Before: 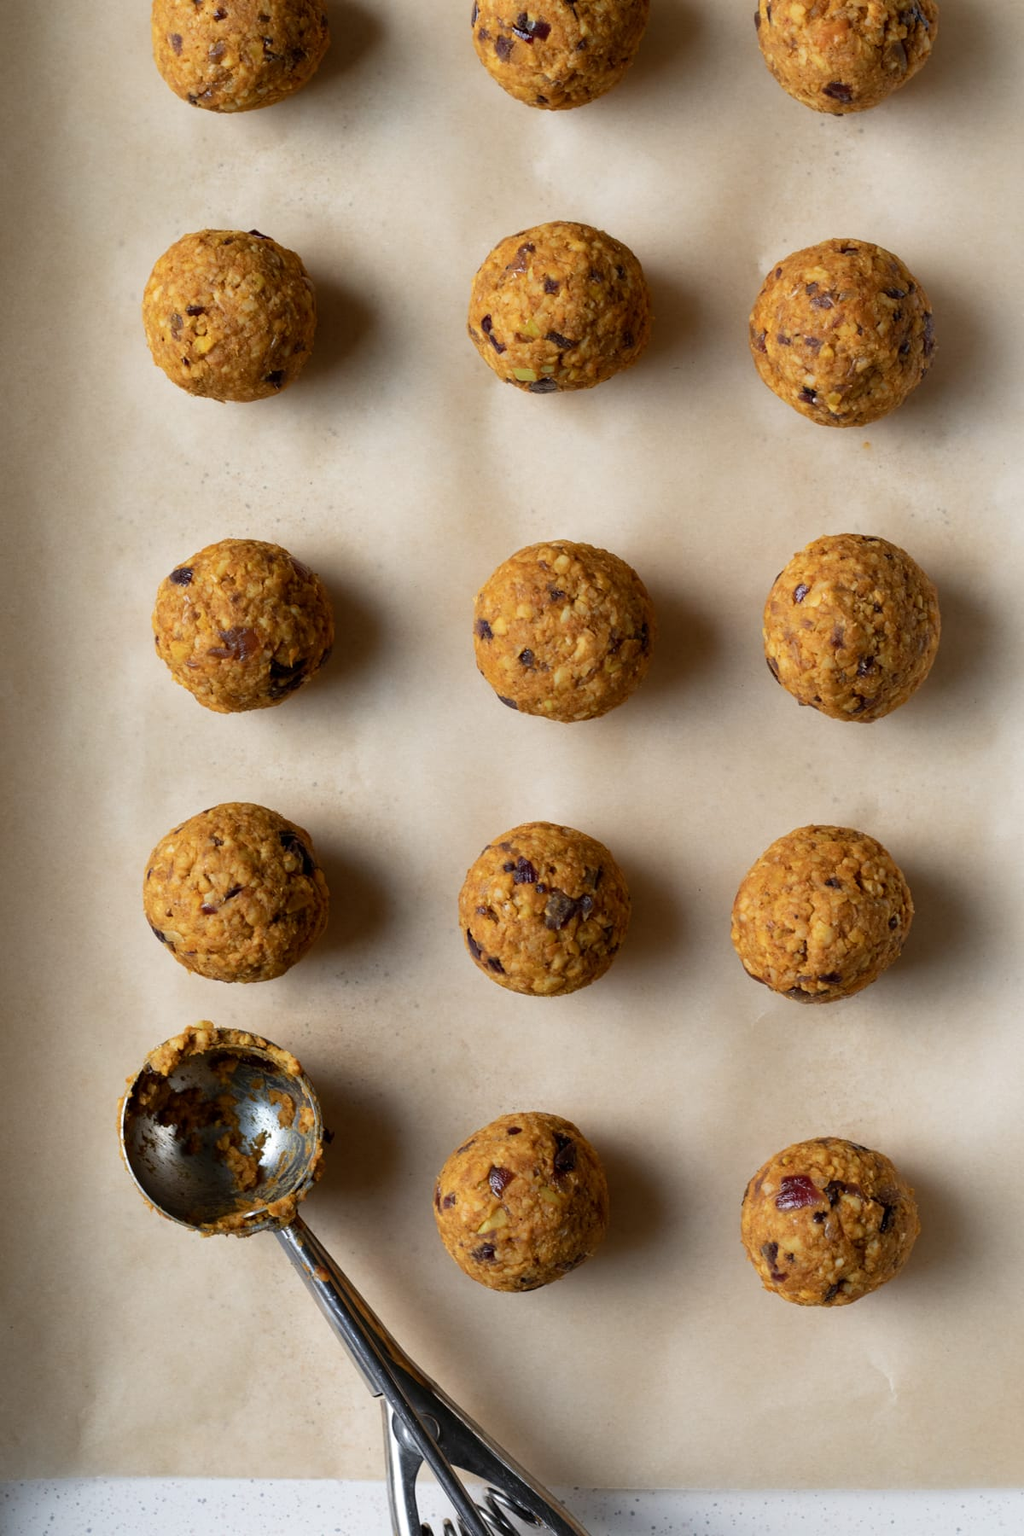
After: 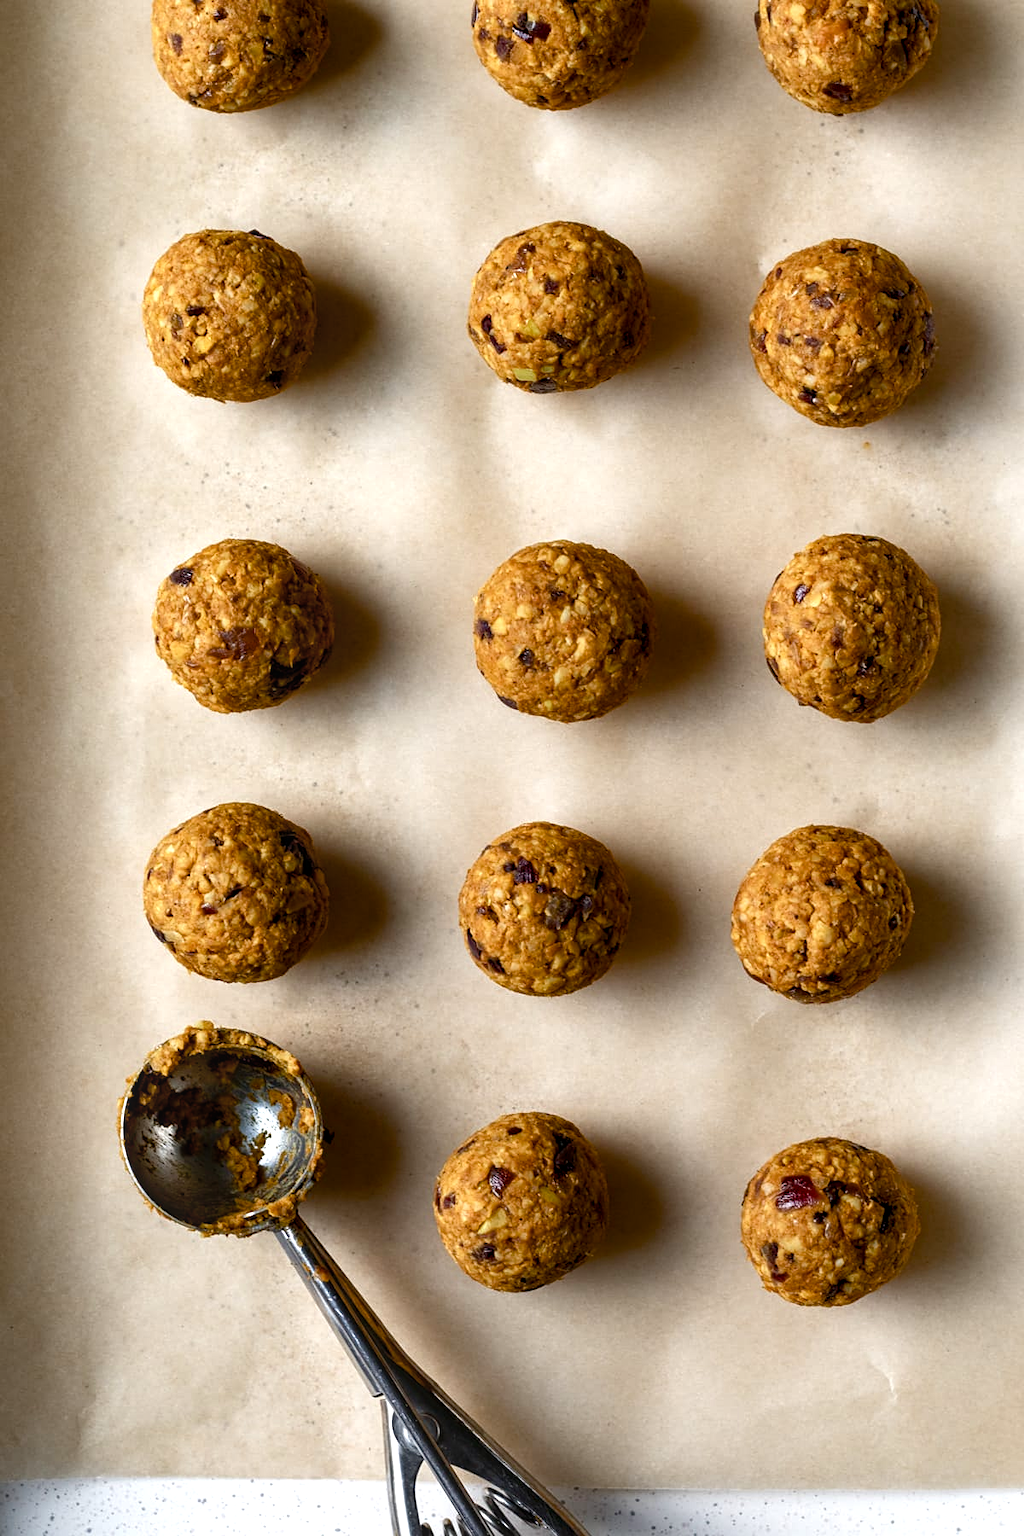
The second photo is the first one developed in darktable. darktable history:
sharpen: amount 0.214
color balance rgb: linear chroma grading › global chroma 14.928%, perceptual saturation grading › global saturation 20%, perceptual saturation grading › highlights -50.56%, perceptual saturation grading › shadows 30.372%, perceptual brilliance grading › global brilliance 14.436%, perceptual brilliance grading › shadows -35.55%
local contrast: on, module defaults
